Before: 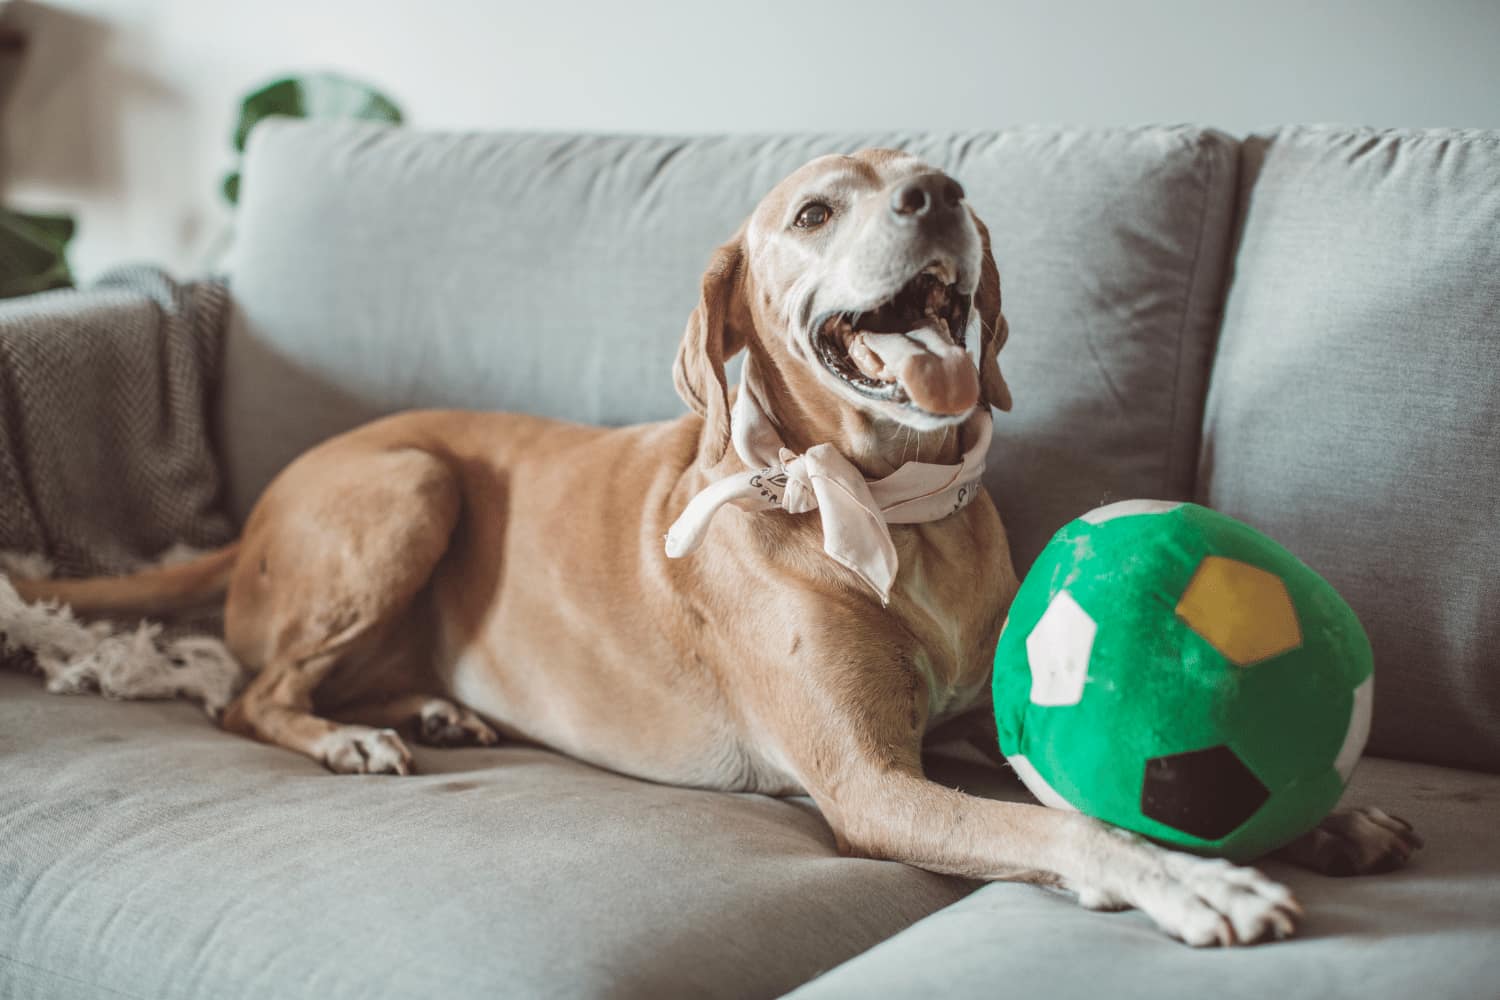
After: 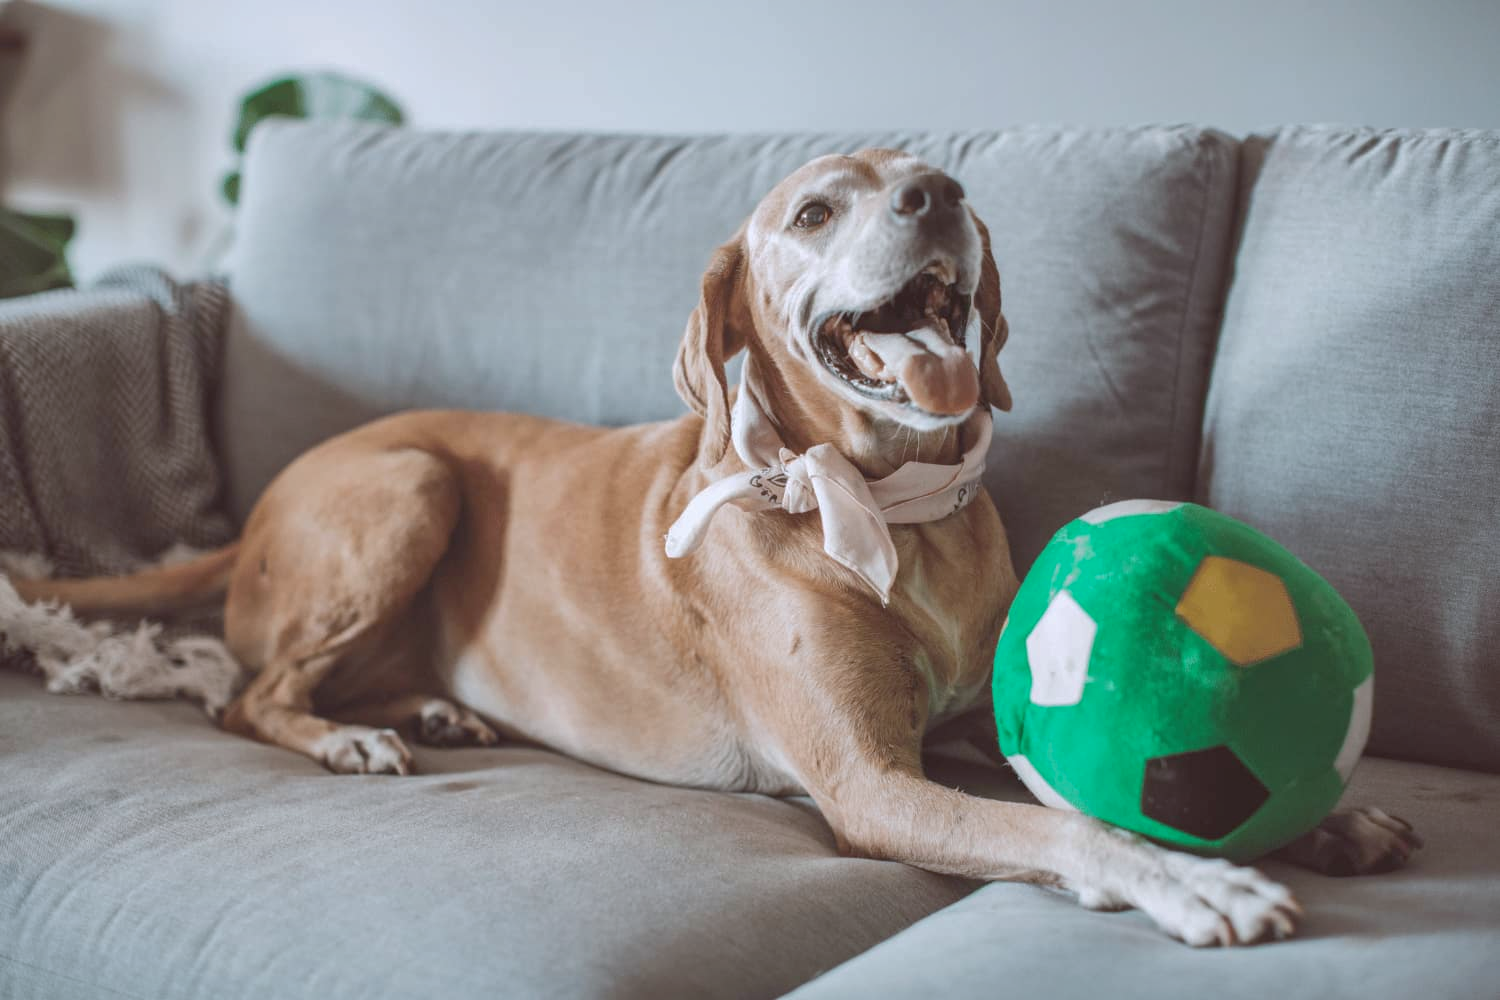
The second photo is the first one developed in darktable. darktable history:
shadows and highlights: on, module defaults
white balance: red 0.984, blue 1.059
